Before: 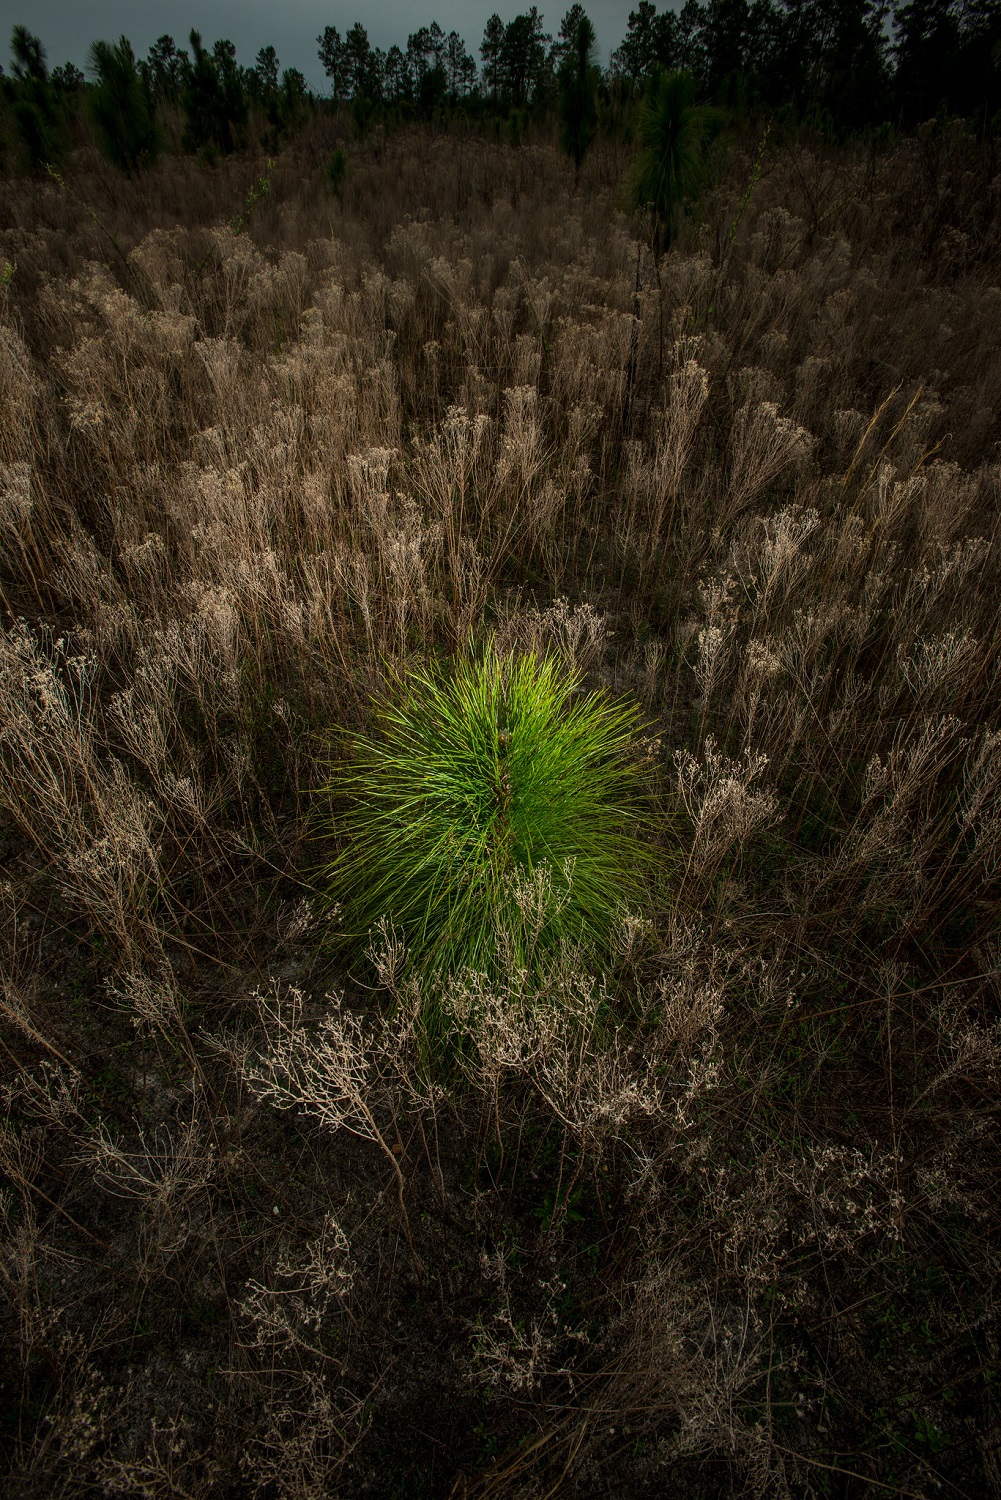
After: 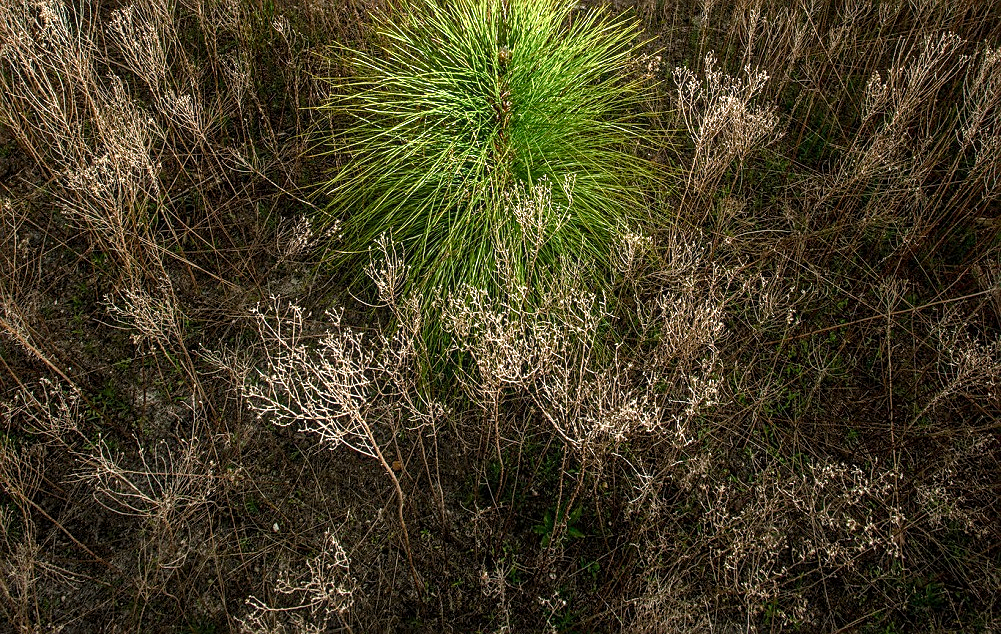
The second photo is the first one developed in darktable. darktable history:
crop: top 45.56%, bottom 12.11%
sharpen: on, module defaults
color balance rgb: highlights gain › chroma 1.342%, highlights gain › hue 55.34°, linear chroma grading › global chroma 7.696%, perceptual saturation grading › global saturation -0.057%, perceptual saturation grading › highlights -31.554%, perceptual saturation grading › mid-tones 5.688%, perceptual saturation grading › shadows 17.794%
local contrast: detail 115%
exposure: exposure 1.161 EV, compensate exposure bias true, compensate highlight preservation false
